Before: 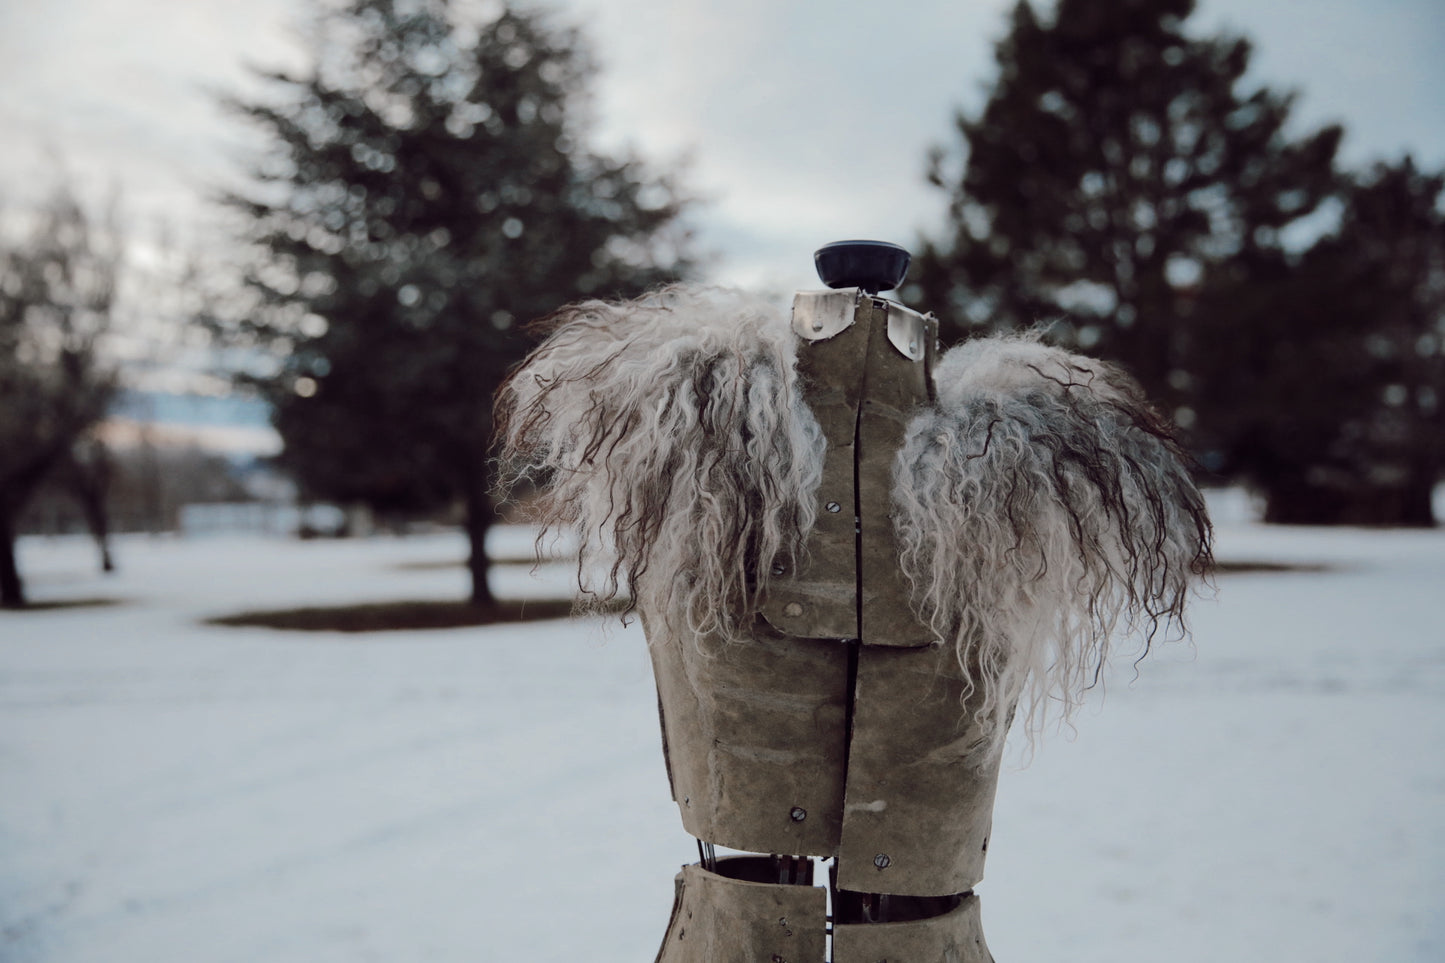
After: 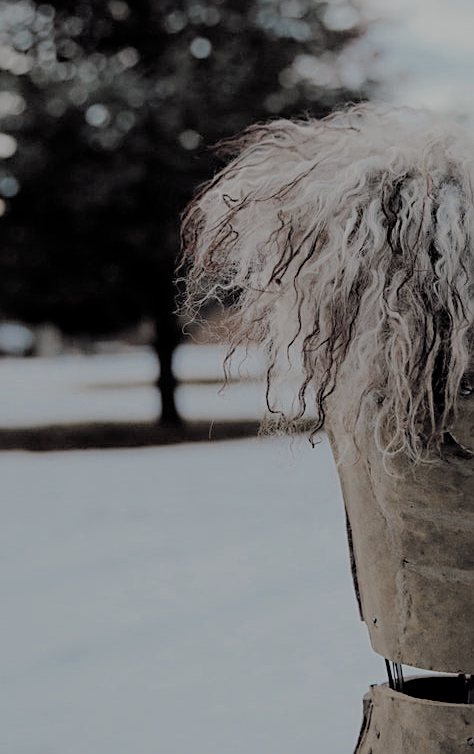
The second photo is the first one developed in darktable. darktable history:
filmic rgb: middle gray luminance 3.29%, black relative exposure -6.02 EV, white relative exposure 6.39 EV, dynamic range scaling 22.06%, target black luminance 0%, hardness 2.31, latitude 46.11%, contrast 0.792, highlights saturation mix 99.2%, shadows ↔ highlights balance 0.111%
sharpen: on, module defaults
crop and rotate: left 21.63%, top 18.707%, right 45.533%, bottom 2.966%
